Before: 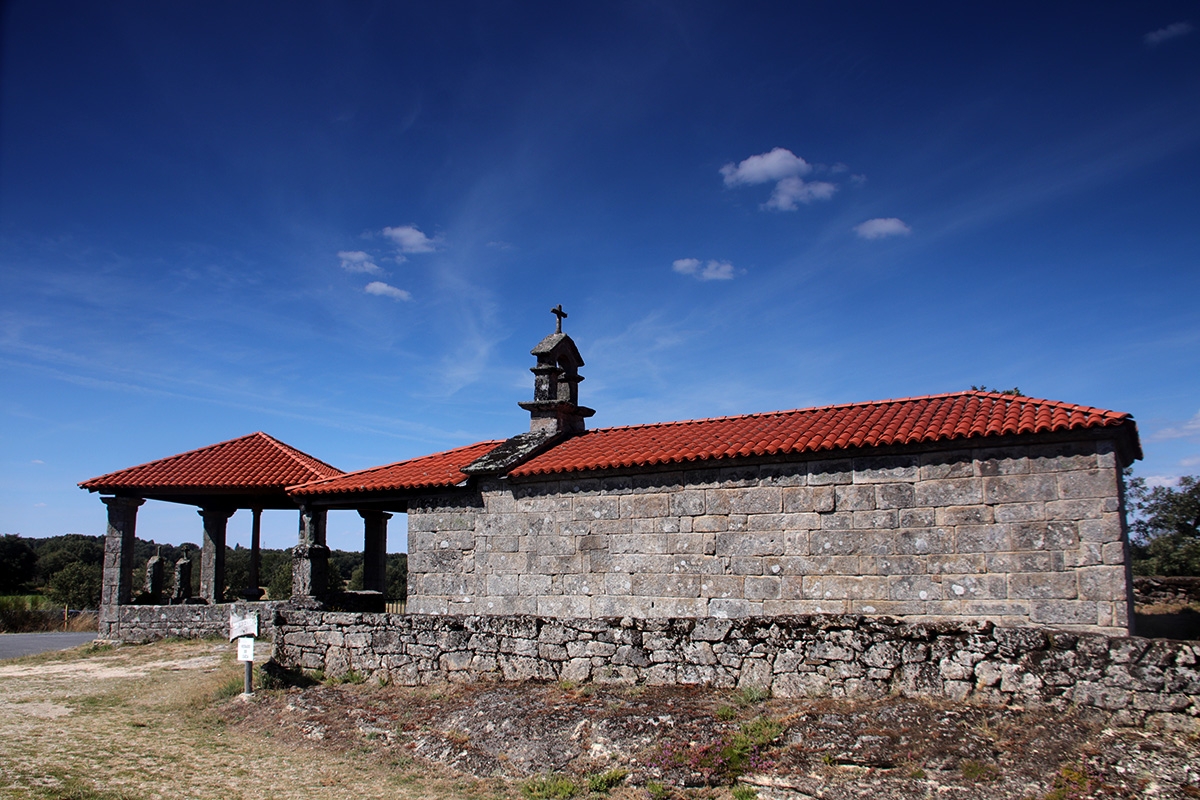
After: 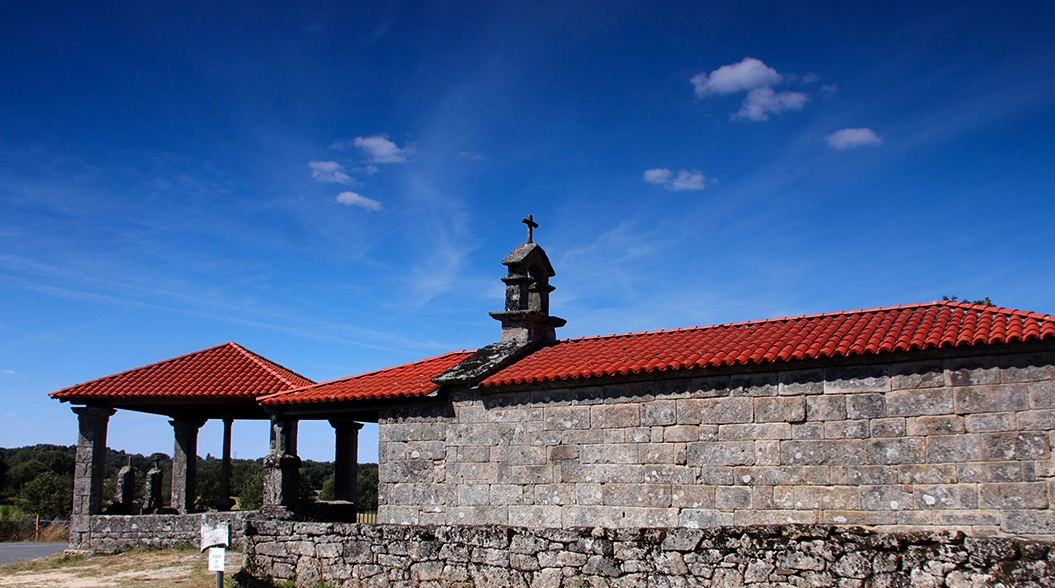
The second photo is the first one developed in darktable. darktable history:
contrast brightness saturation: contrast 0.04, saturation 0.16
crop and rotate: left 2.425%, top 11.305%, right 9.6%, bottom 15.08%
